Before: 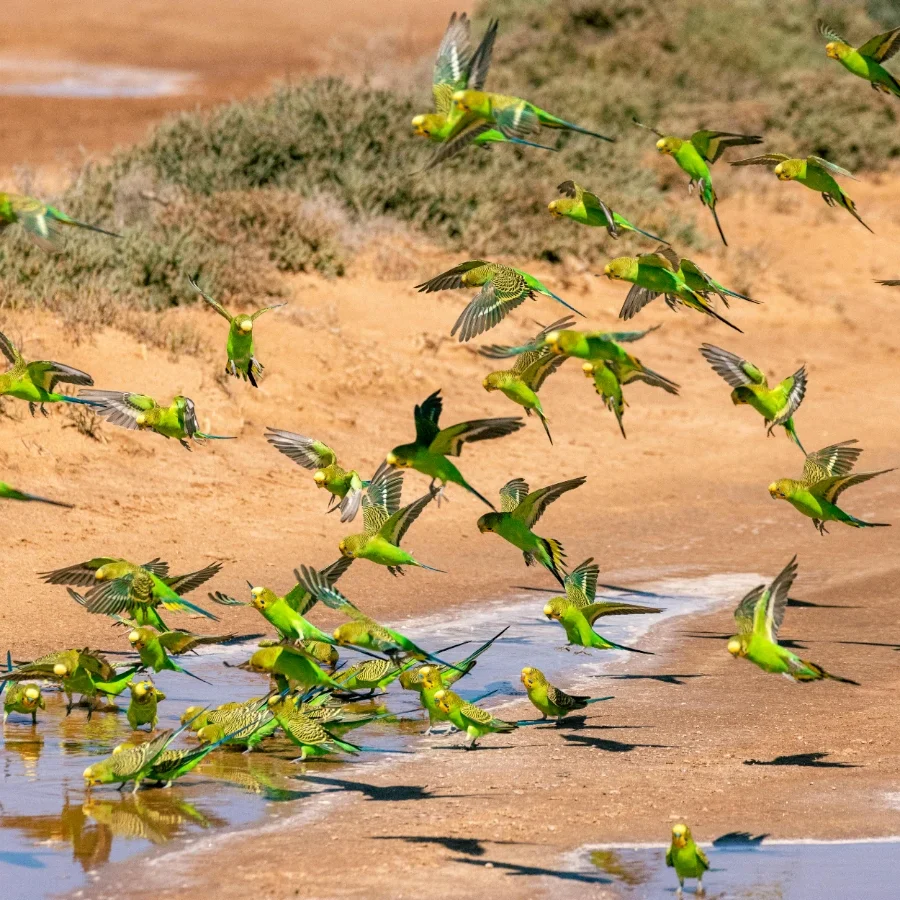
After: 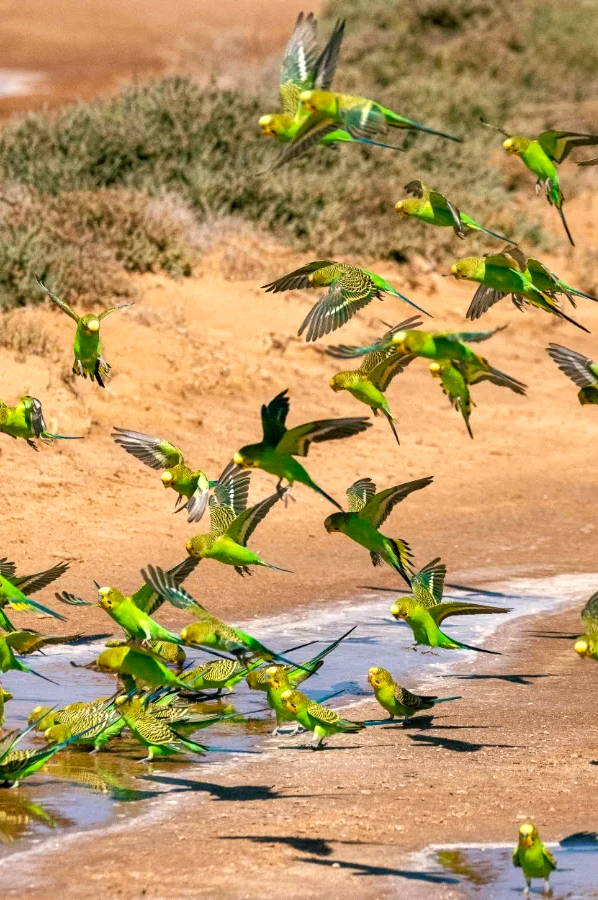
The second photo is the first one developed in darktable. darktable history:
shadows and highlights: radius 136.51, soften with gaussian
crop: left 17.072%, right 16.378%
exposure: exposure 0.237 EV, compensate highlight preservation false
